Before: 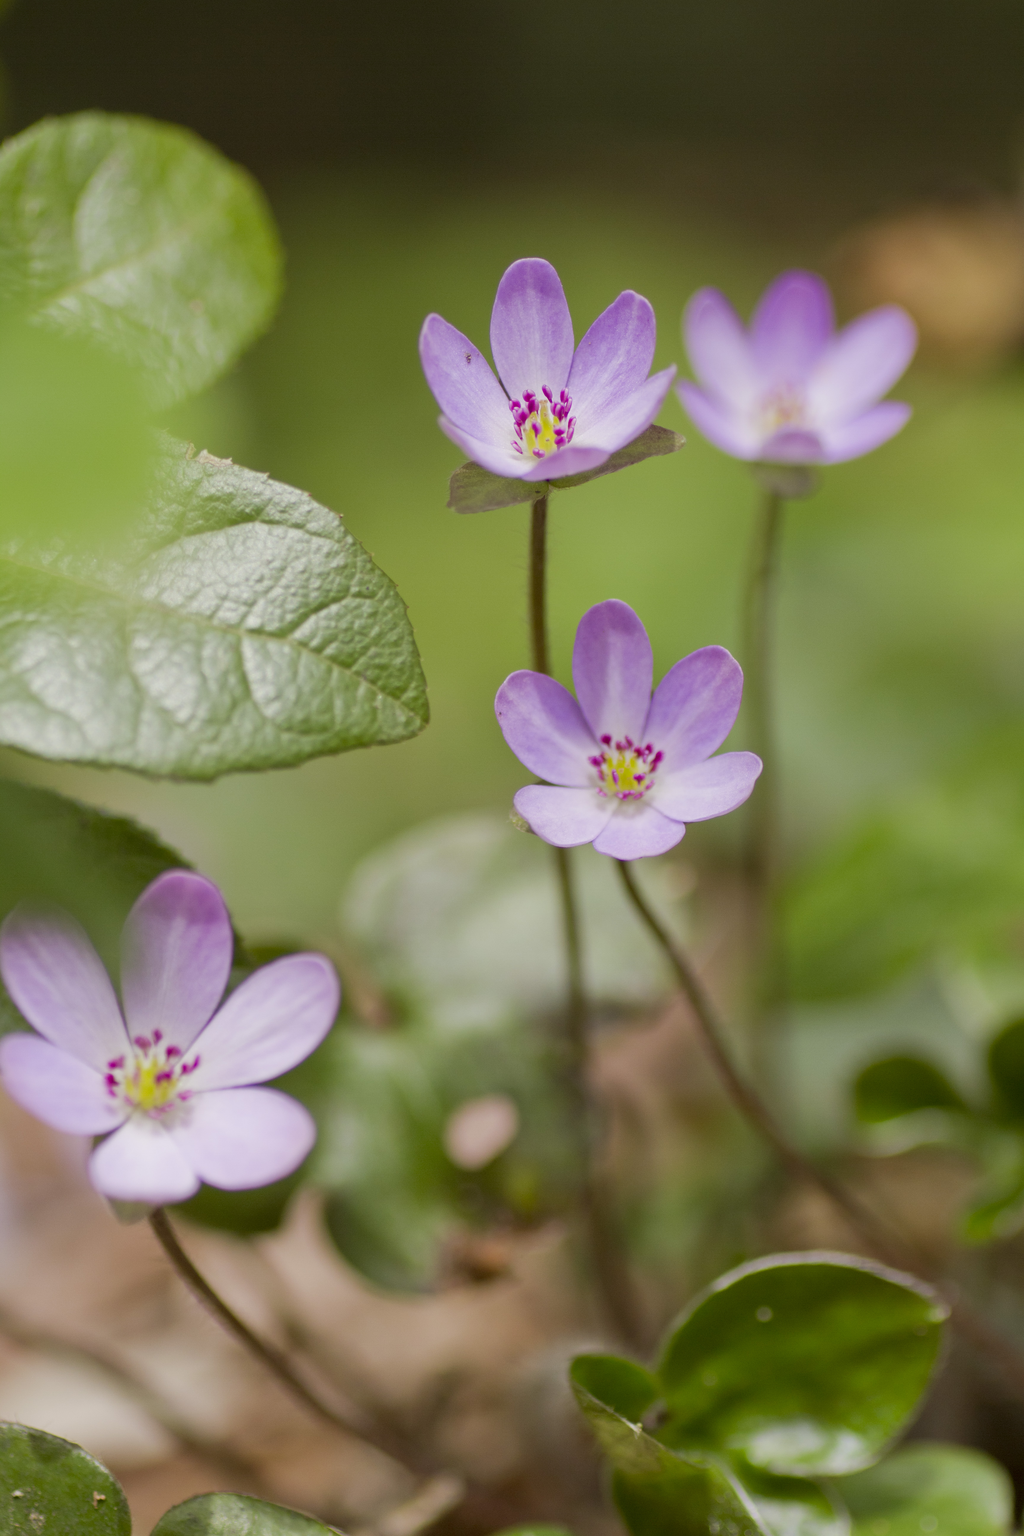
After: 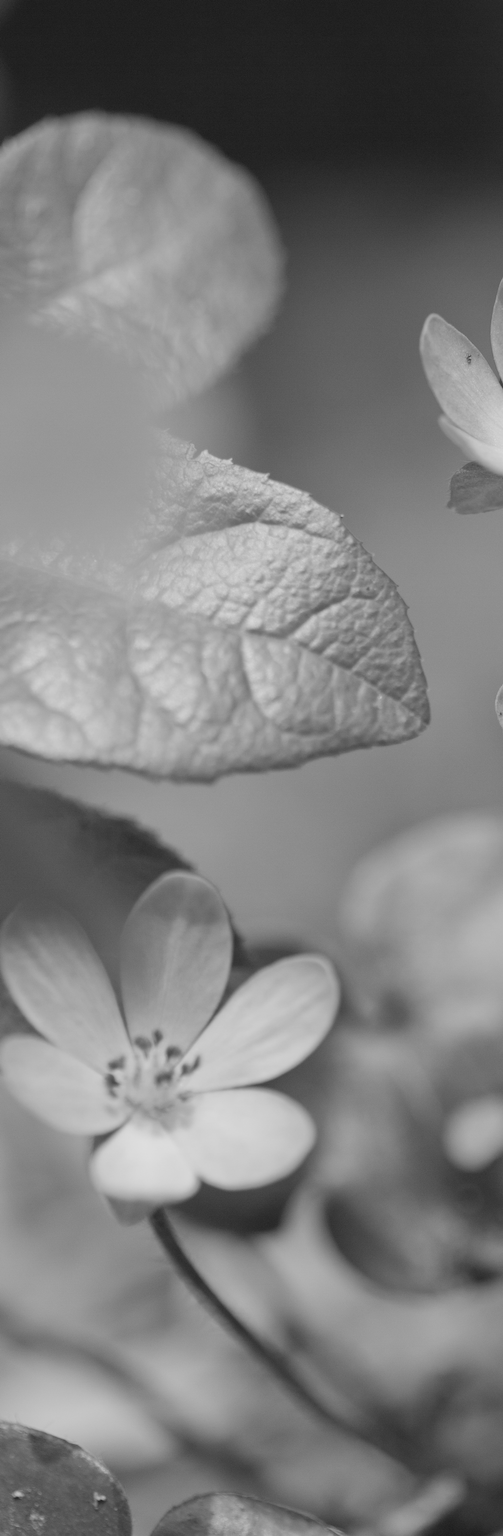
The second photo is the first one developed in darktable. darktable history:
monochrome: a 32, b 64, size 2.3
crop and rotate: left 0%, top 0%, right 50.845%
